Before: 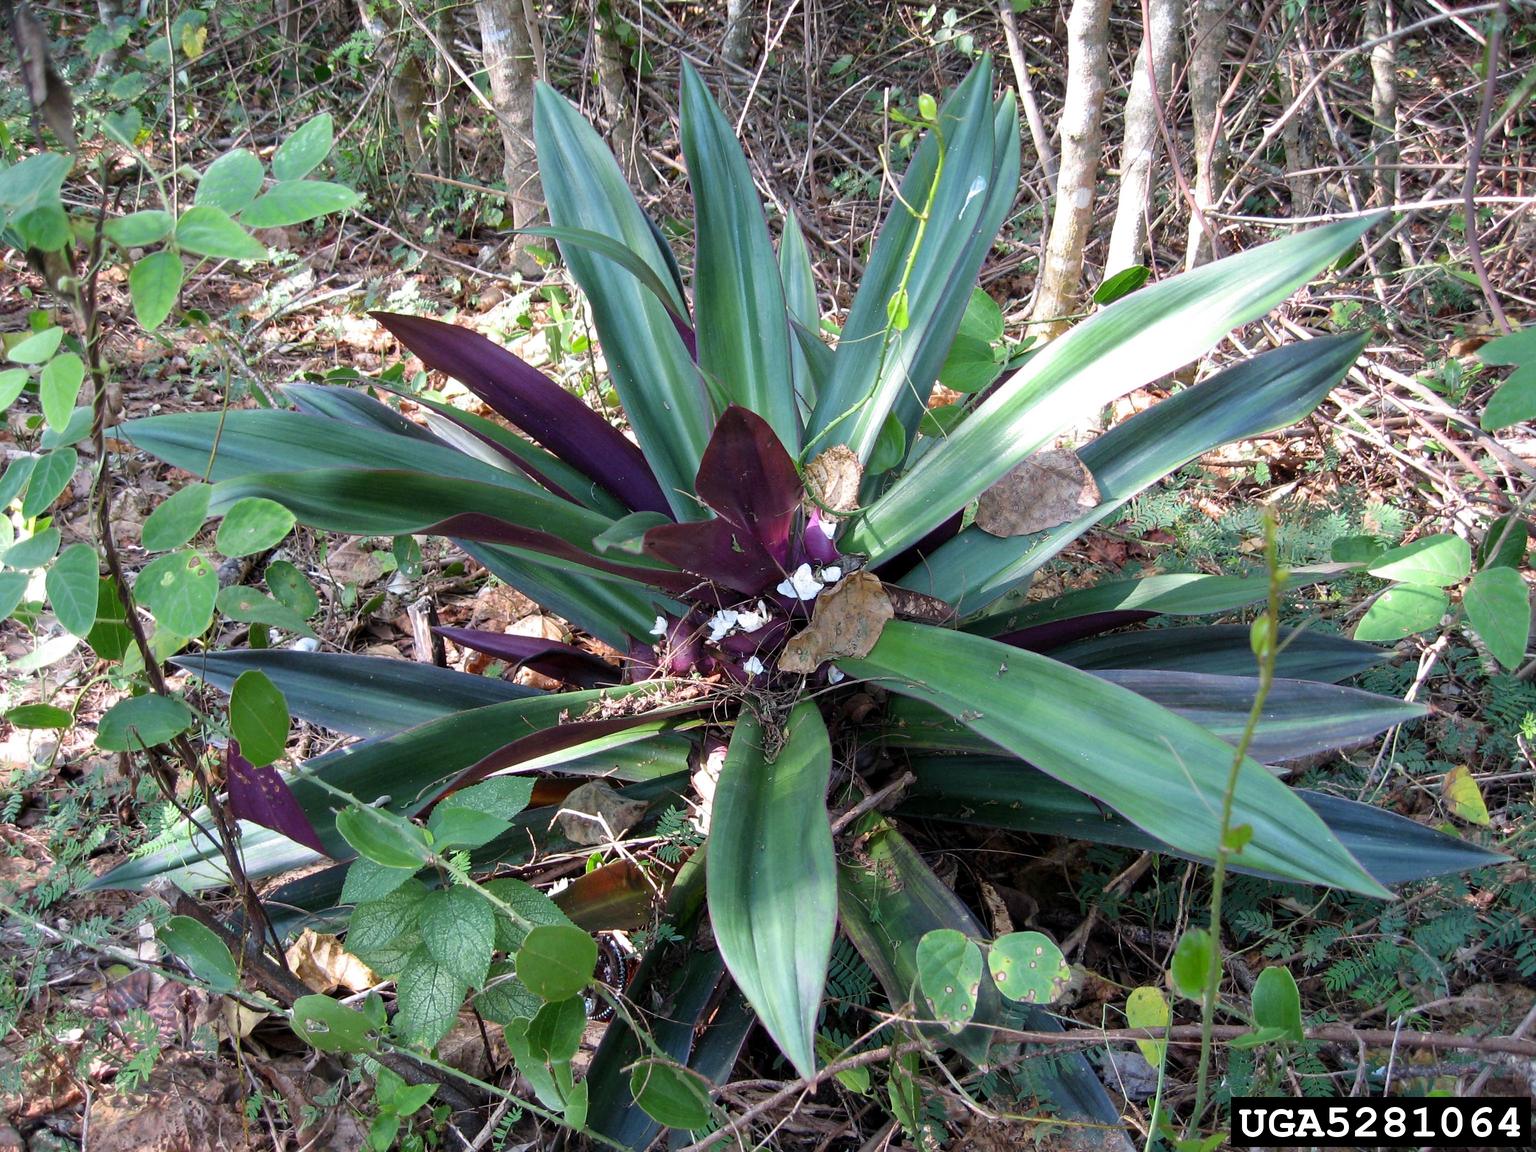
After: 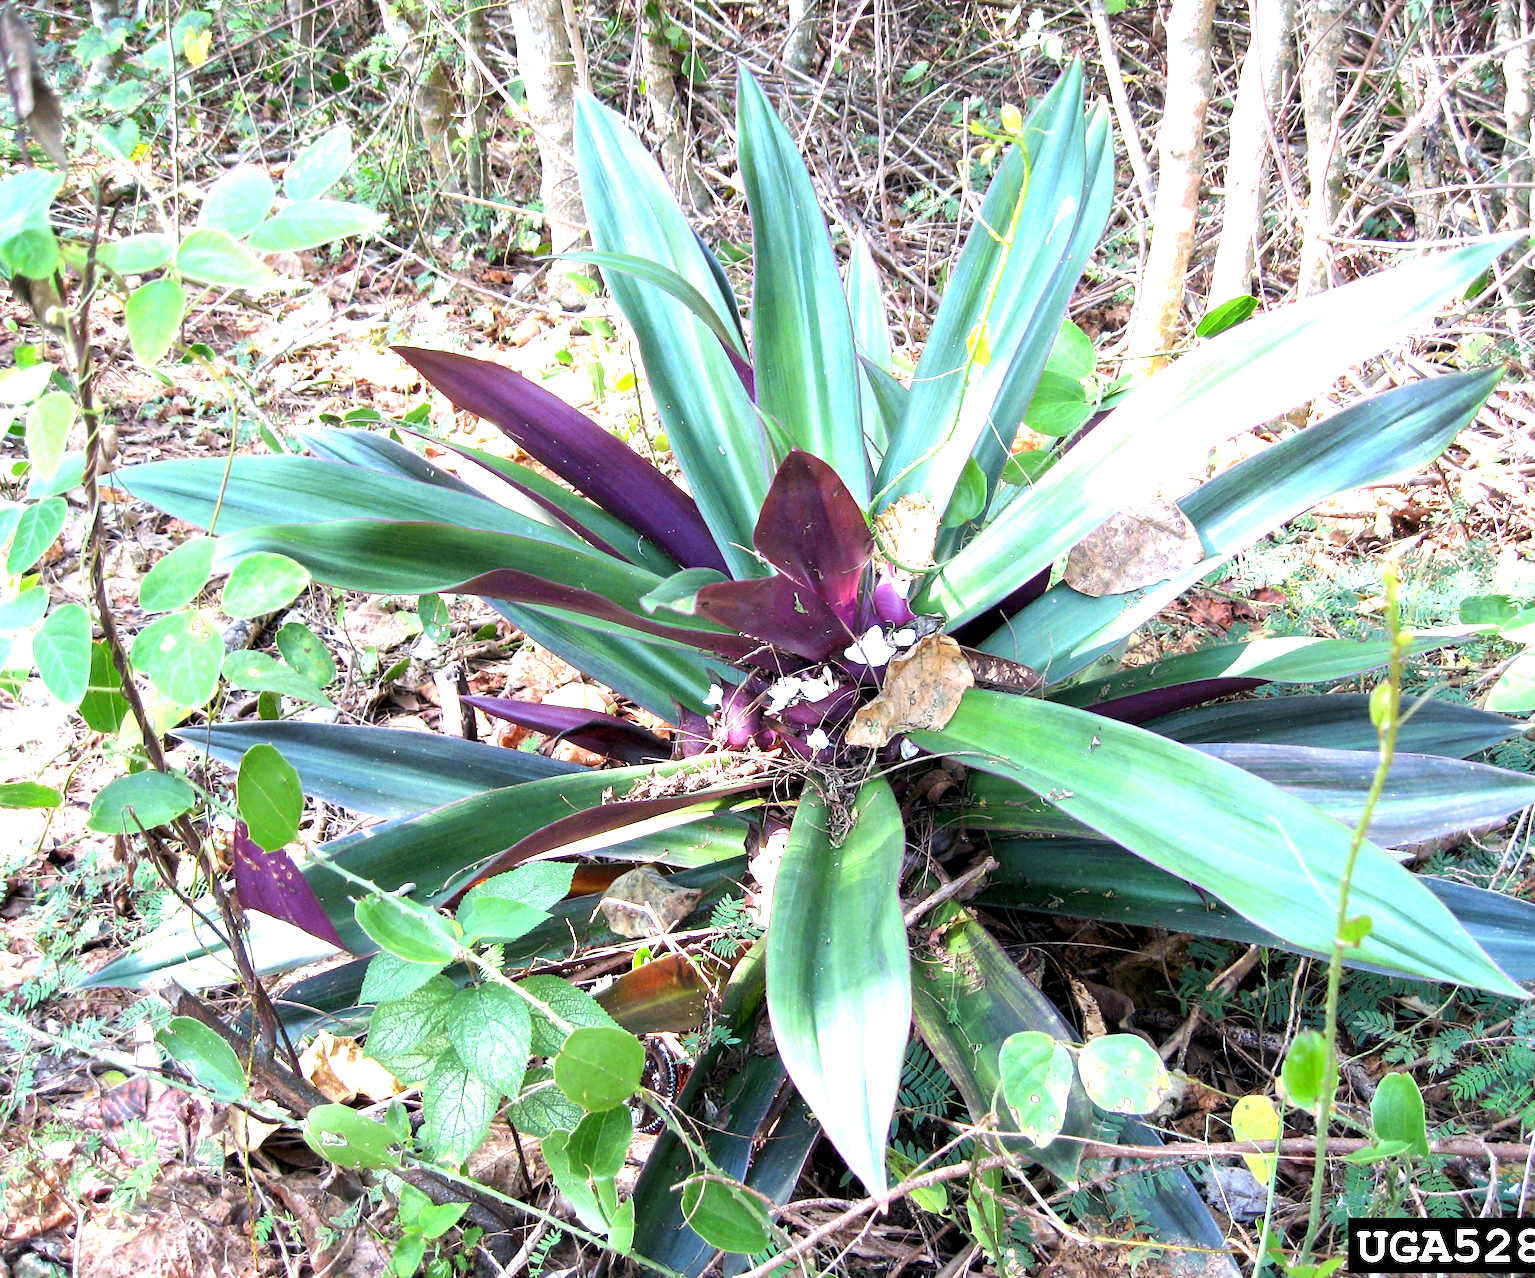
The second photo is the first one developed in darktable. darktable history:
crop and rotate: left 1.088%, right 8.807%
exposure: black level correction 0.001, exposure 1.646 EV, compensate exposure bias true, compensate highlight preservation false
